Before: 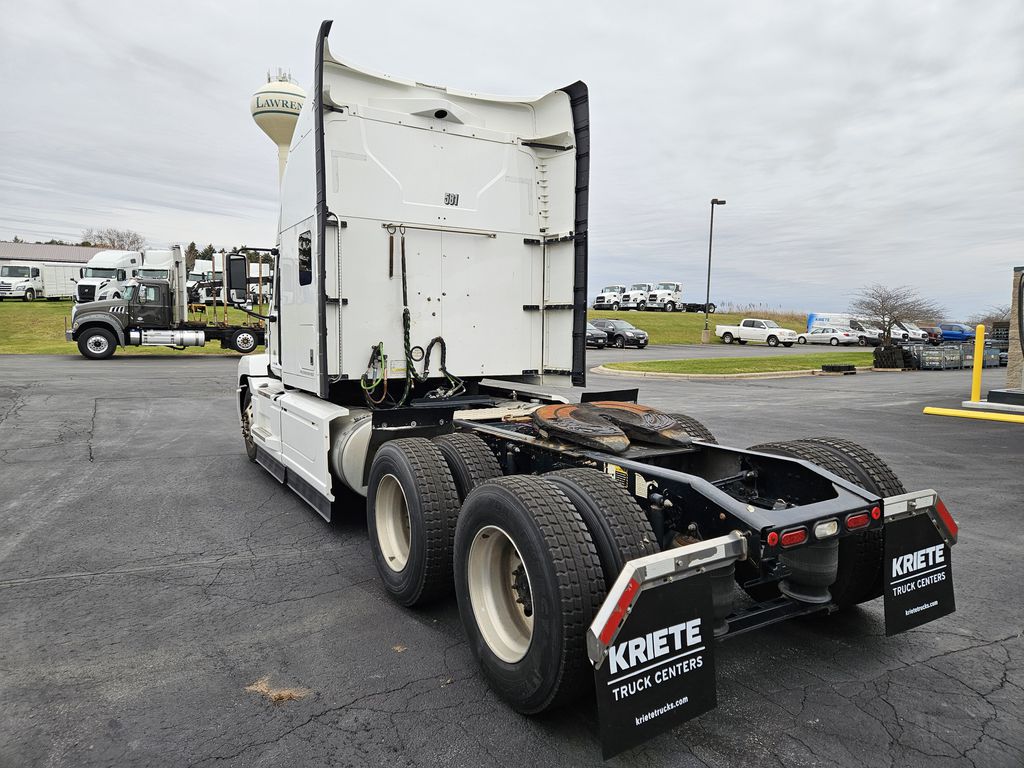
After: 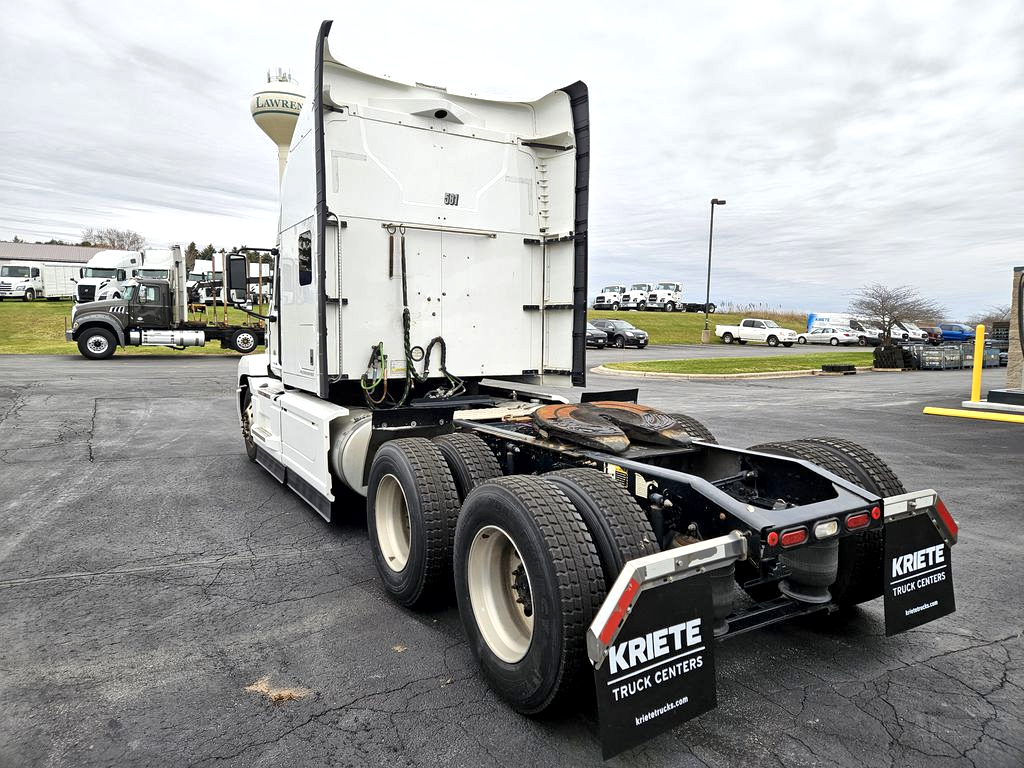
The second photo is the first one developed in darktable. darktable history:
local contrast: mode bilateral grid, contrast 20, coarseness 50, detail 161%, midtone range 0.2
exposure: black level correction 0, exposure 0.3 EV, compensate highlight preservation false
